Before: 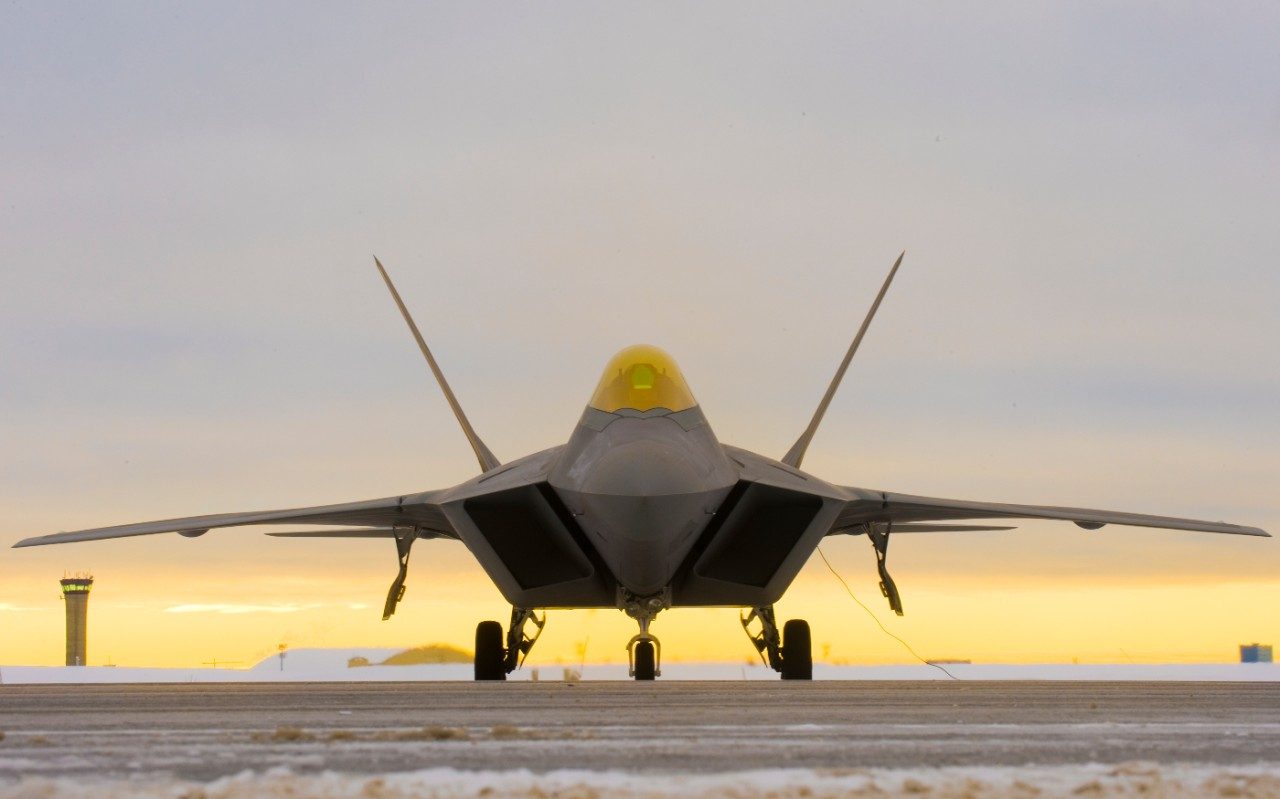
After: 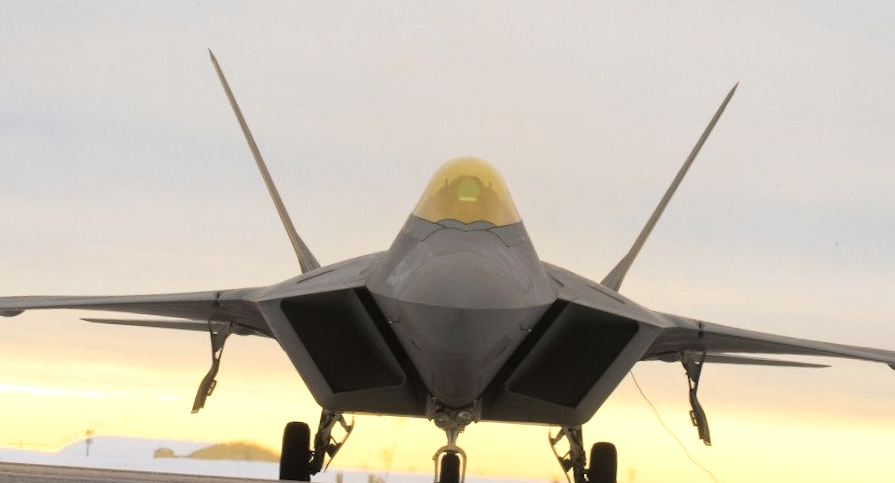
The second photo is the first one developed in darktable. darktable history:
contrast brightness saturation: contrast -0.047, saturation -0.395
exposure: exposure 0.496 EV, compensate highlight preservation false
tone equalizer: on, module defaults
crop and rotate: angle -4.1°, left 9.74%, top 20.601%, right 12.463%, bottom 12.067%
